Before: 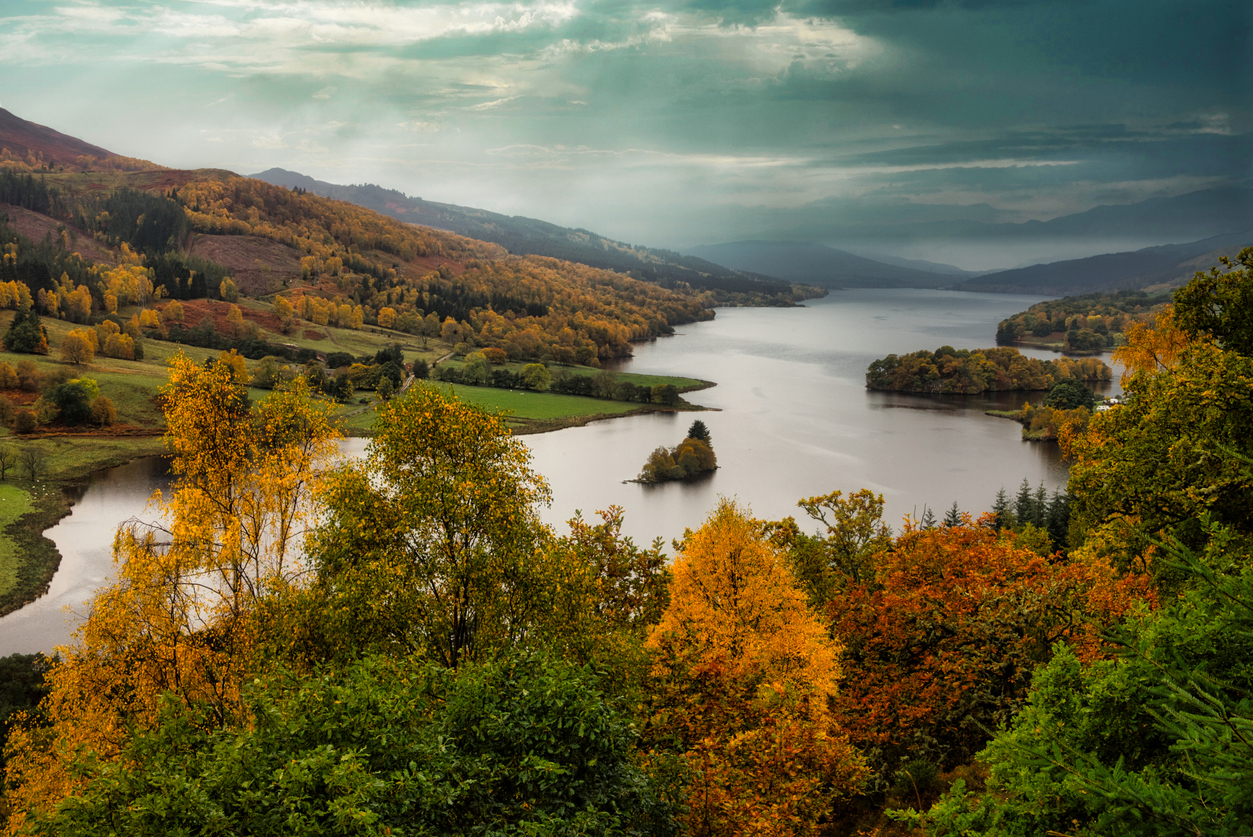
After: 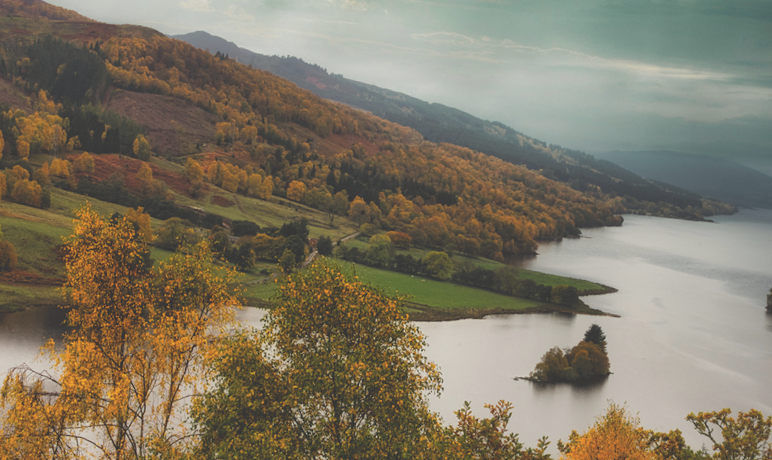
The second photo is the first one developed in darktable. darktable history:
exposure: black level correction -0.041, exposure 0.061 EV, compensate highlight preservation false
crop and rotate: angle -5.75°, left 2.113%, top 6.902%, right 27.261%, bottom 30.156%
tone equalizer: -8 EV 0.283 EV, -7 EV 0.385 EV, -6 EV 0.394 EV, -5 EV 0.231 EV, -3 EV -0.263 EV, -2 EV -0.406 EV, -1 EV -0.427 EV, +0 EV -0.275 EV
